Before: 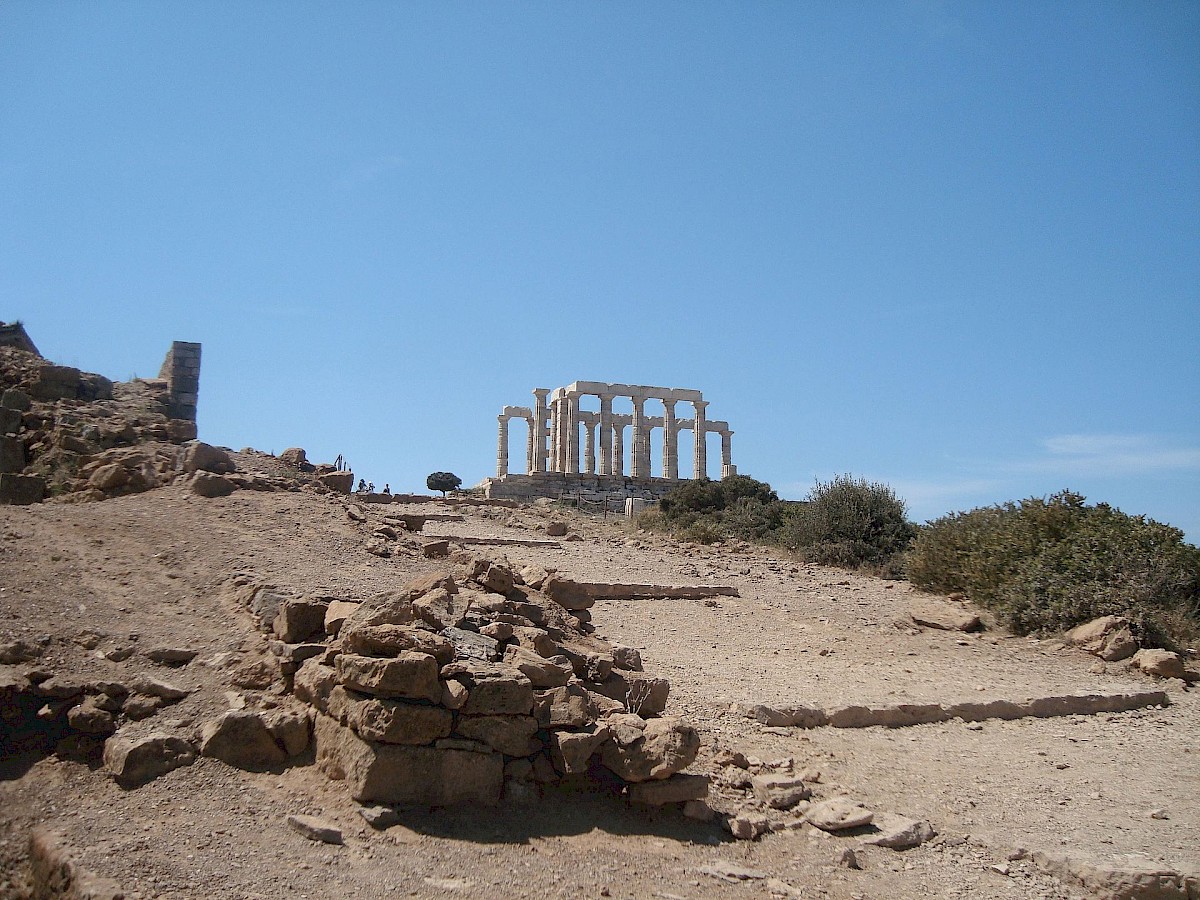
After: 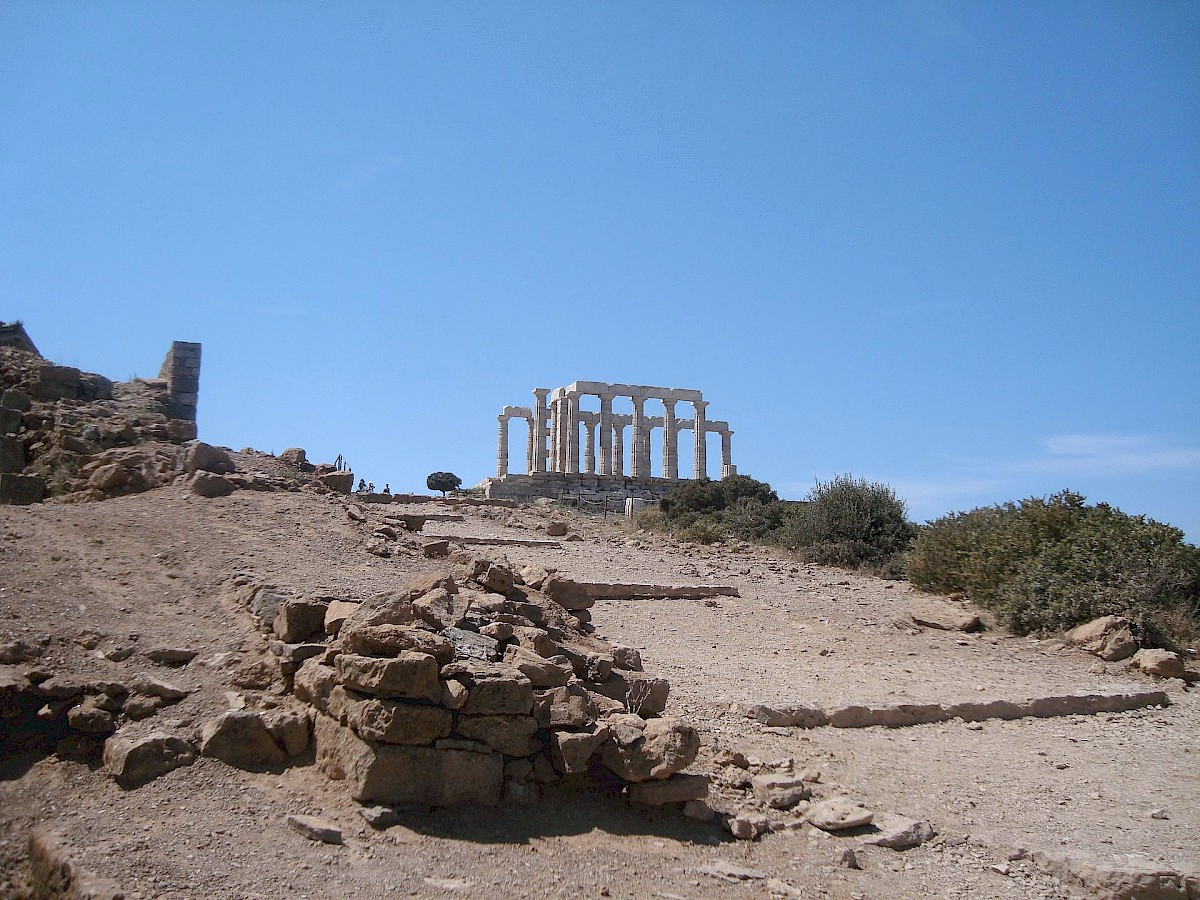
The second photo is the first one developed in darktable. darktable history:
white balance: red 0.984, blue 1.059
